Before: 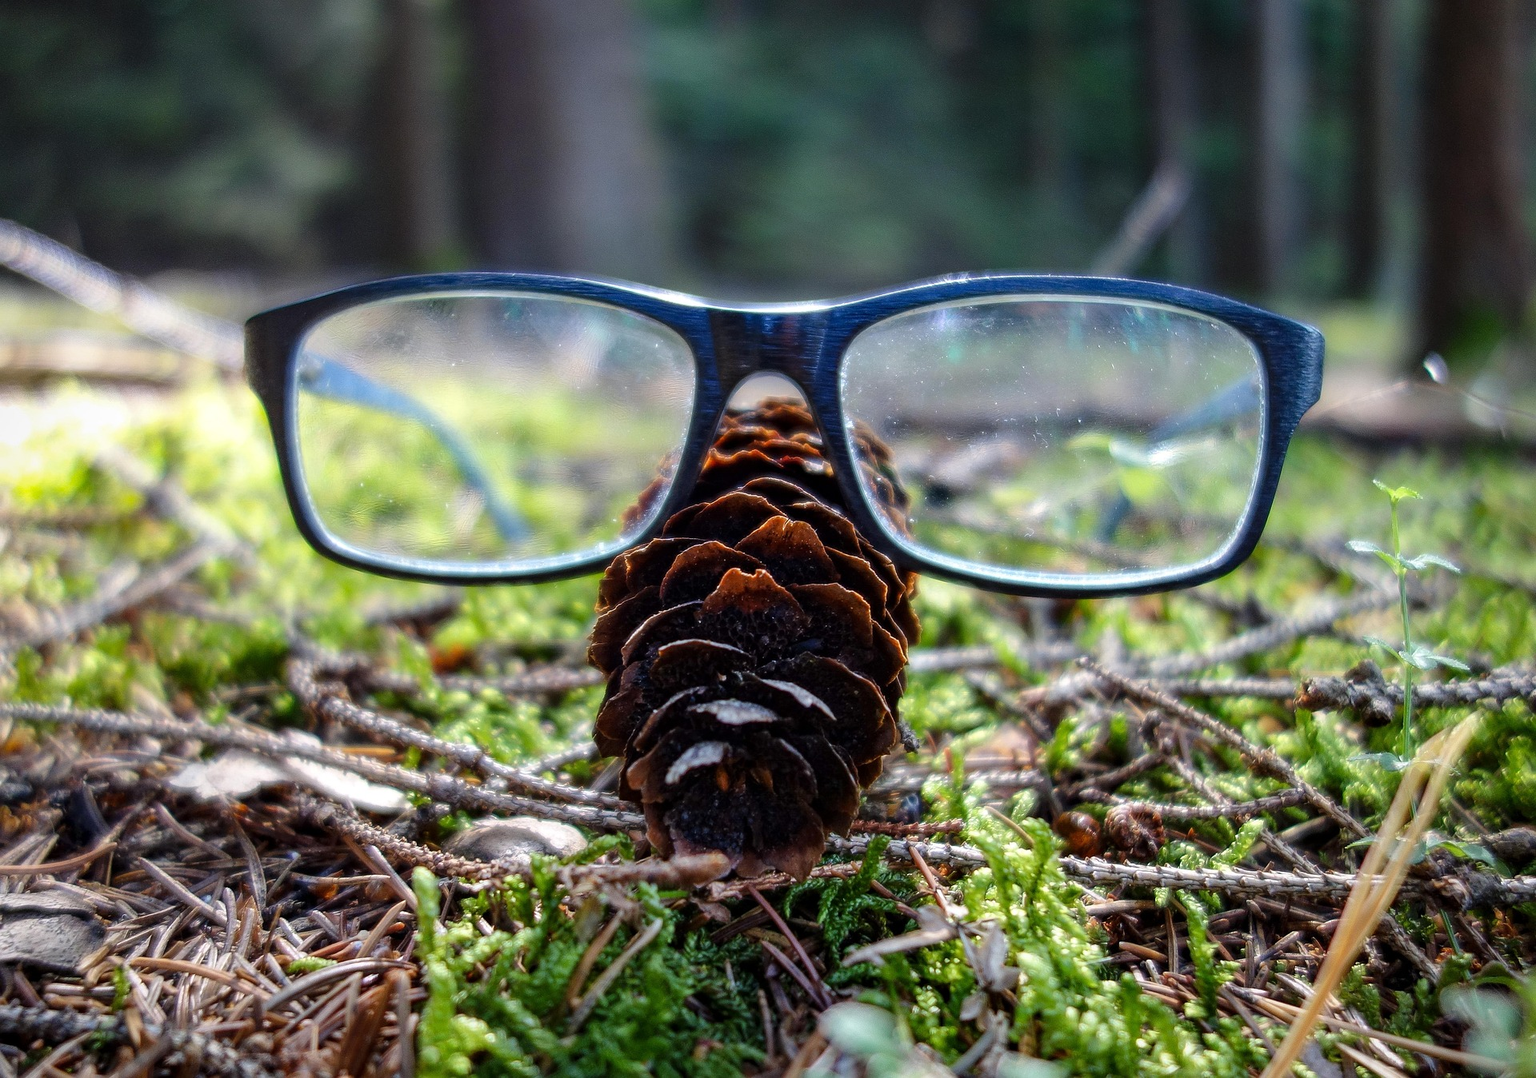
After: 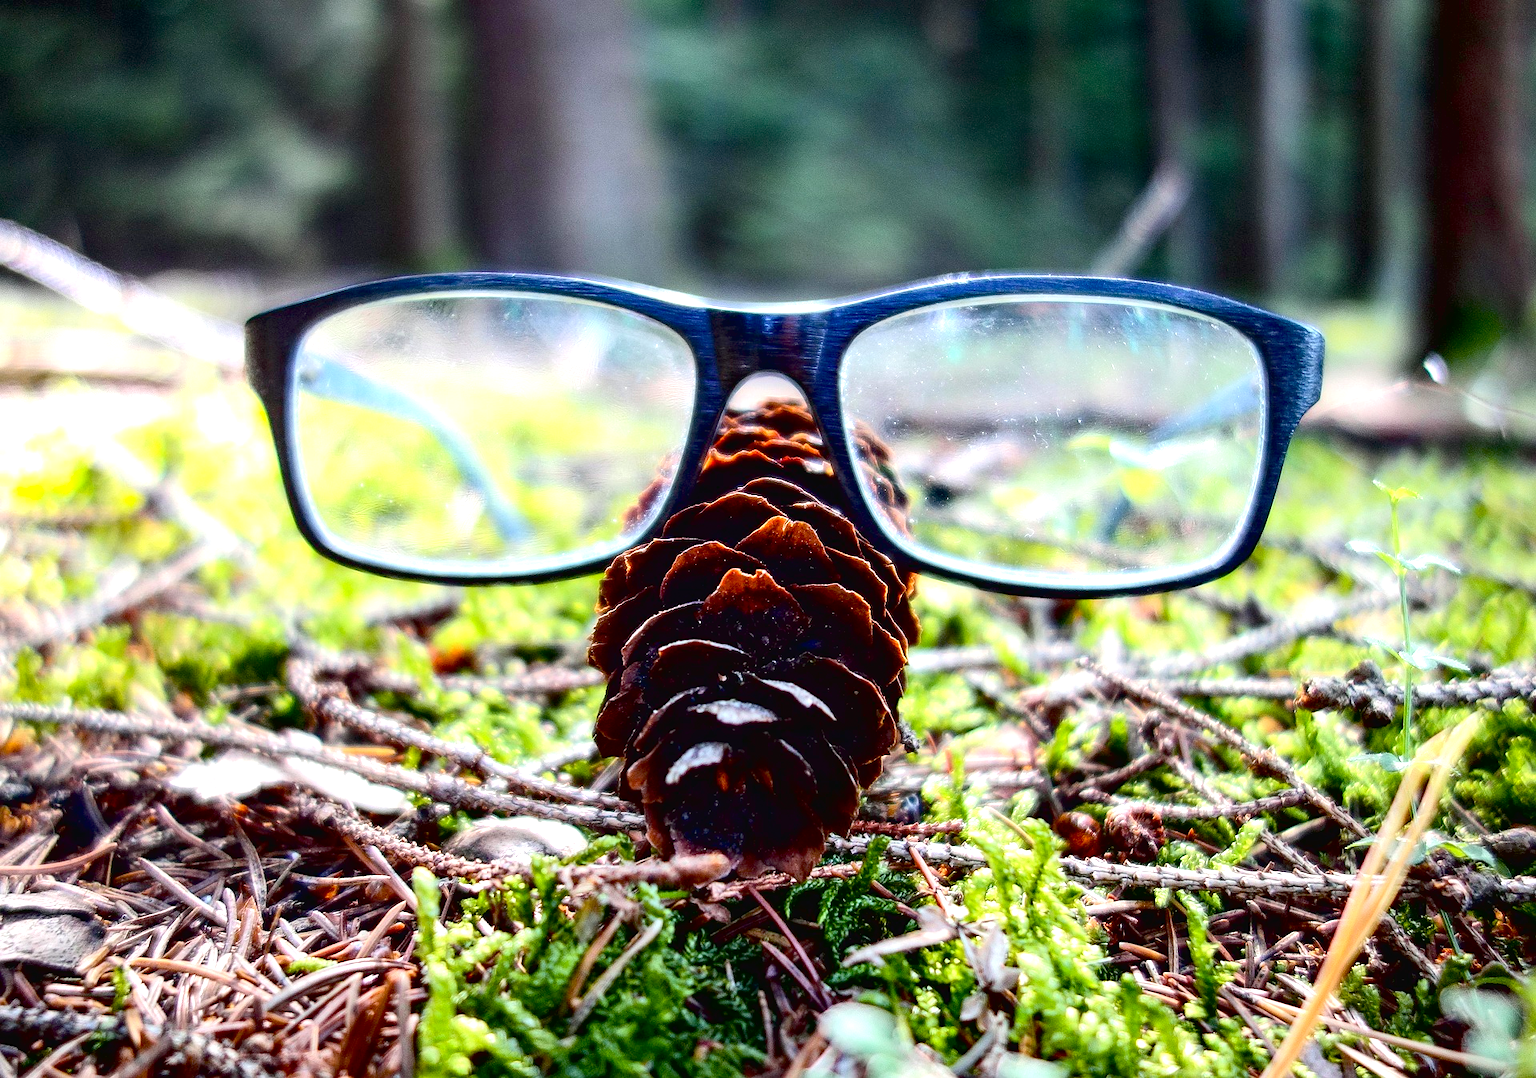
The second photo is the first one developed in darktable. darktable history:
exposure: black level correction 0.01, exposure 1 EV, compensate exposure bias true, compensate highlight preservation false
tone curve: curves: ch0 [(0, 0.023) (0.217, 0.19) (0.754, 0.801) (1, 0.977)]; ch1 [(0, 0) (0.392, 0.398) (0.5, 0.5) (0.521, 0.528) (0.56, 0.577) (1, 1)]; ch2 [(0, 0) (0.5, 0.5) (0.579, 0.561) (0.65, 0.657) (1, 1)], color space Lab, independent channels, preserve colors none
